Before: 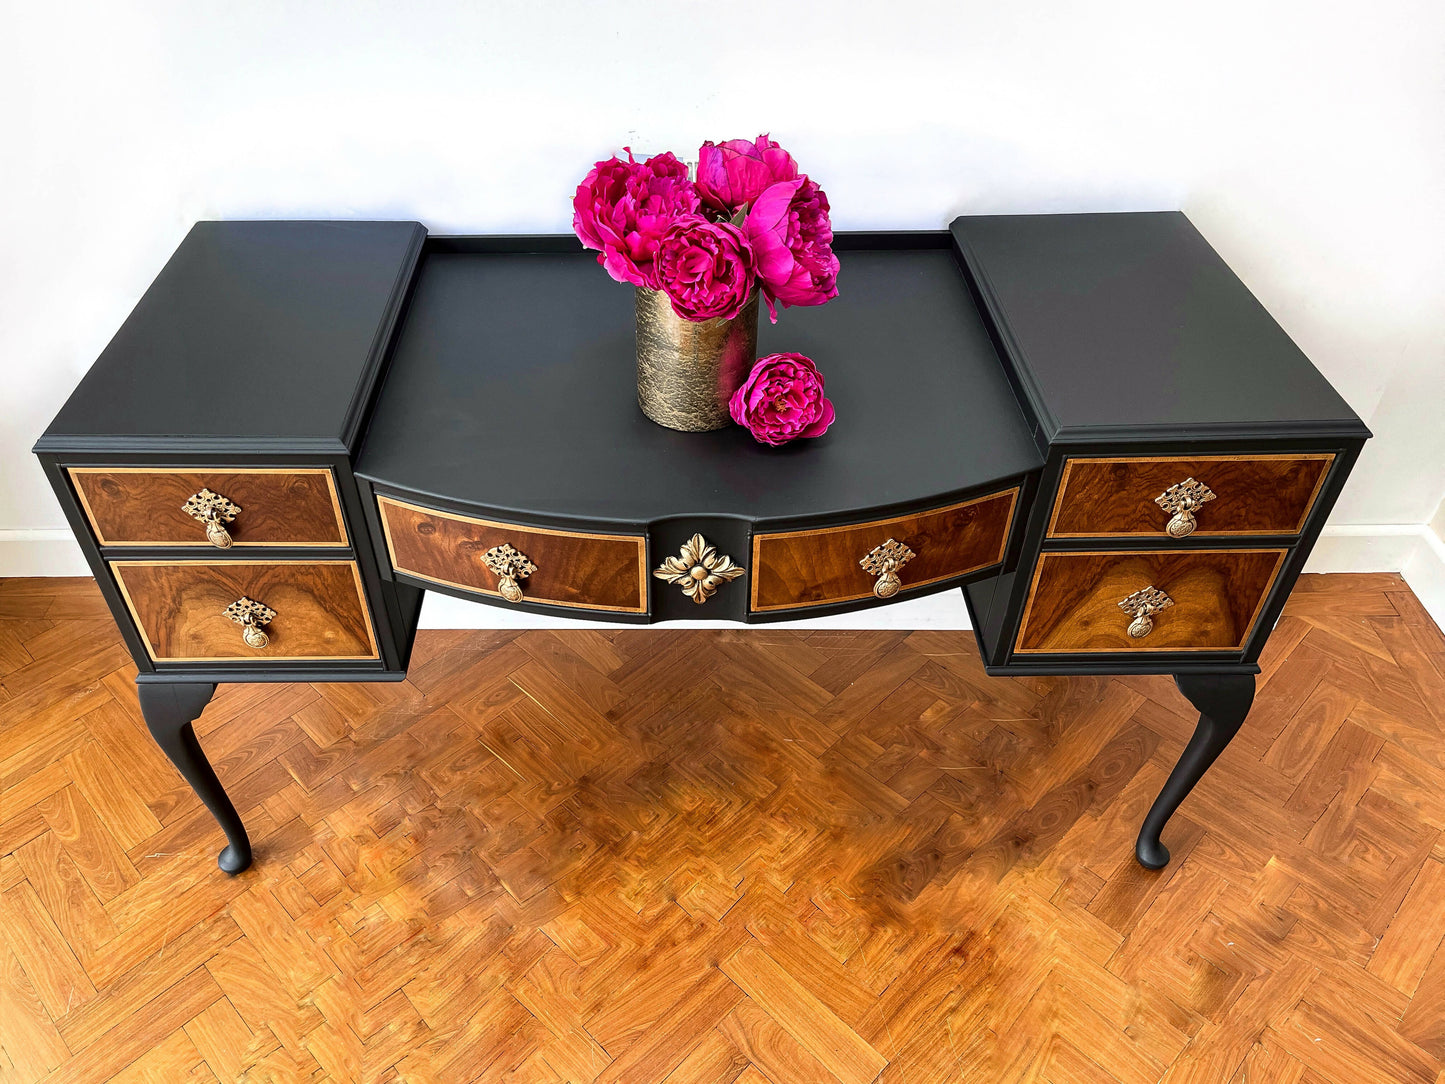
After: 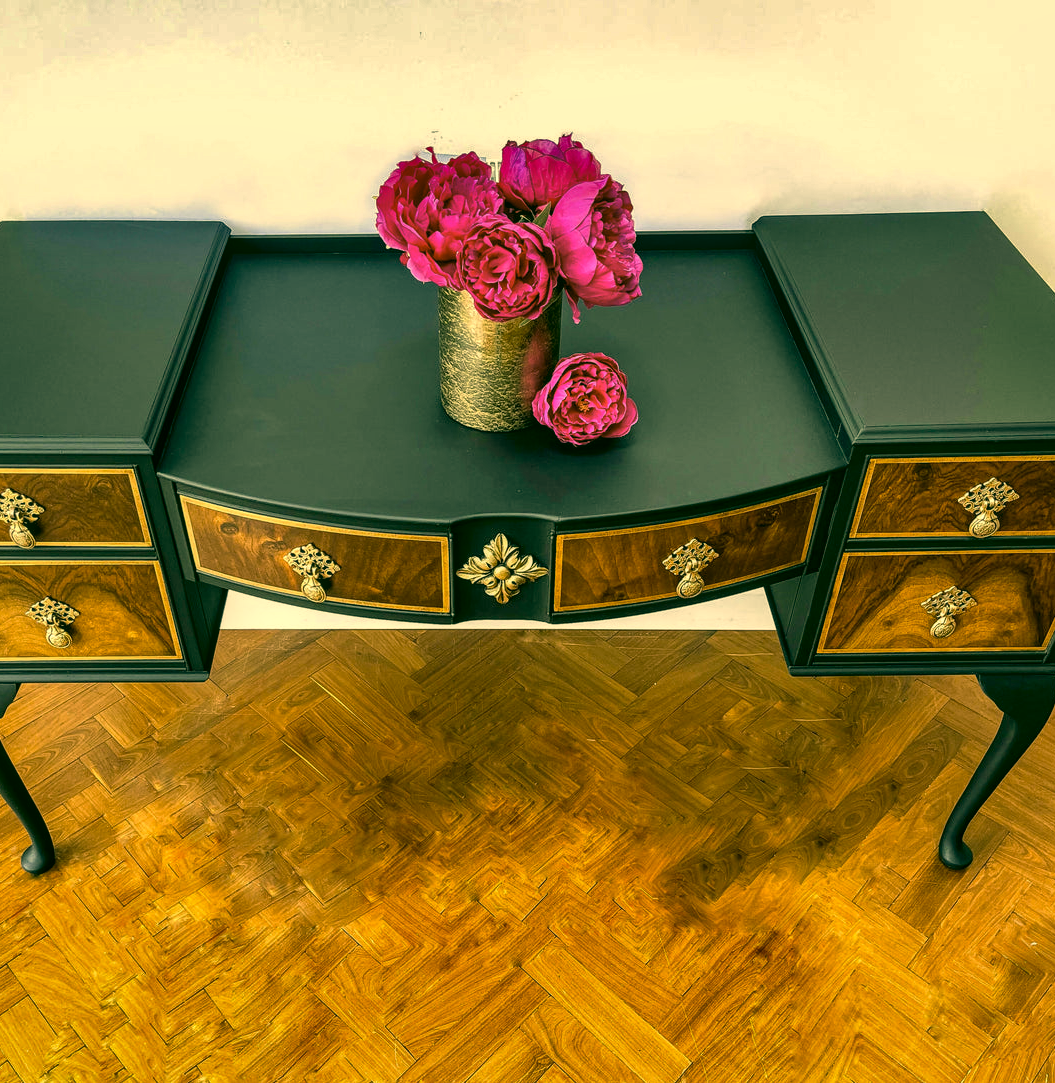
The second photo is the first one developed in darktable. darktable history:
crop: left 13.644%, top 0%, right 13.32%
color correction: highlights a* 5.63, highlights b* 32.83, shadows a* -25.31, shadows b* 3.77
base curve: curves: ch0 [(0, 0) (0.472, 0.455) (1, 1)], preserve colors none
shadows and highlights: radius 100.72, shadows 50.39, highlights -64.69, soften with gaussian
local contrast: on, module defaults
